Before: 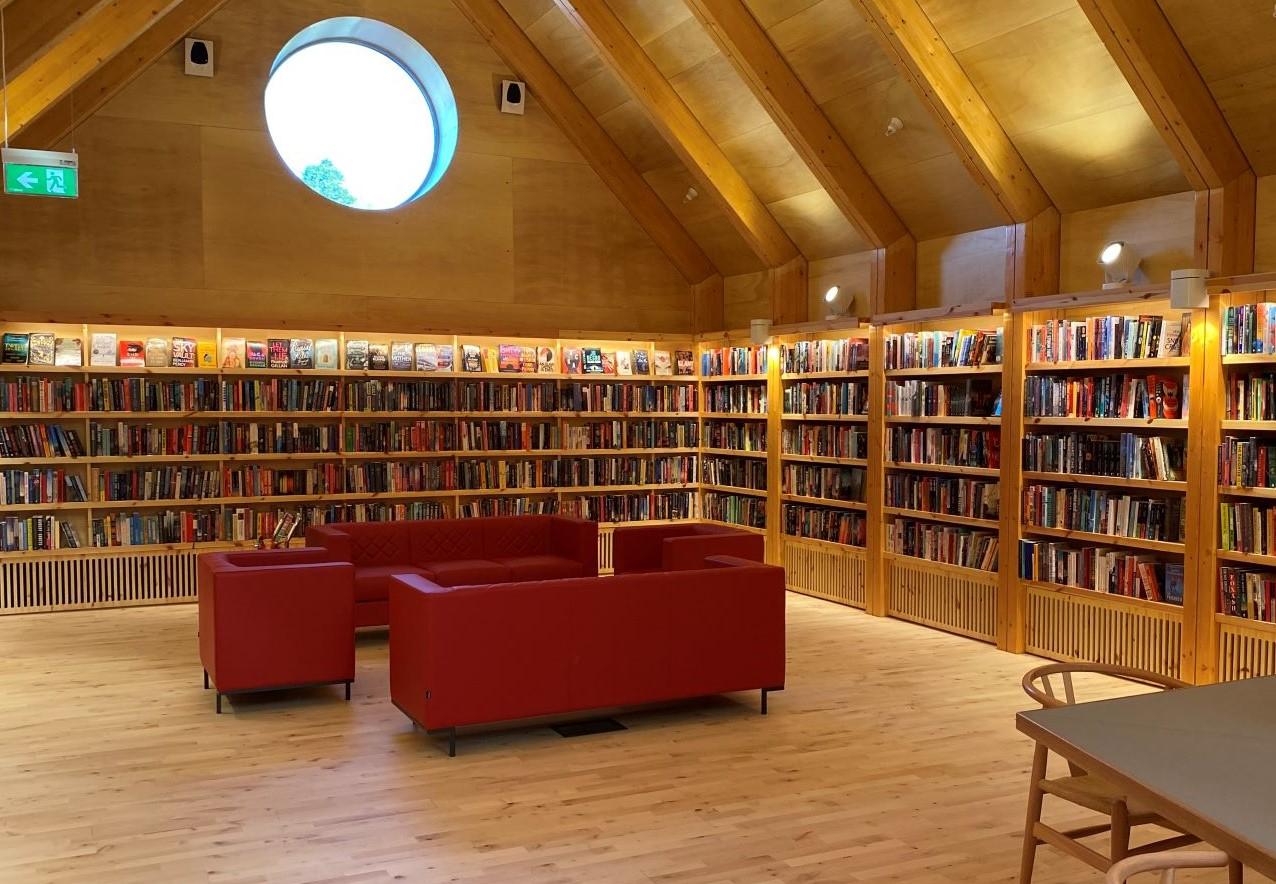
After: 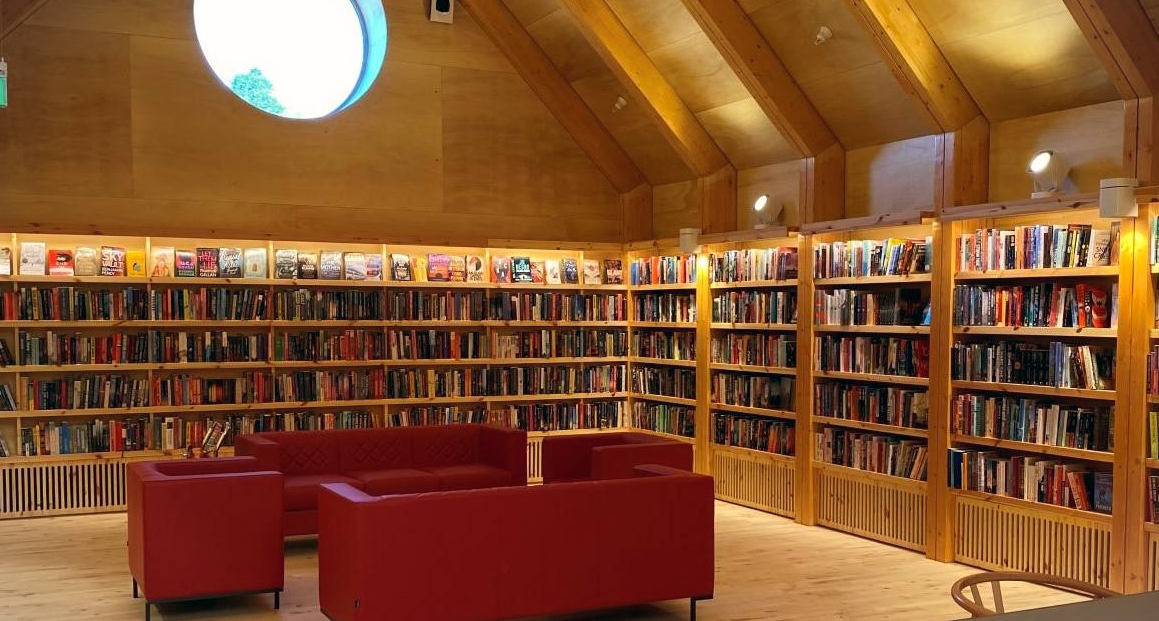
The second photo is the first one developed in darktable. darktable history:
white balance: red 1, blue 1
crop: left 5.596%, top 10.314%, right 3.534%, bottom 19.395%
vignetting: fall-off start 100%, brightness -0.282, width/height ratio 1.31
color balance: lift [1, 0.998, 1.001, 1.002], gamma [1, 1.02, 1, 0.98], gain [1, 1.02, 1.003, 0.98]
